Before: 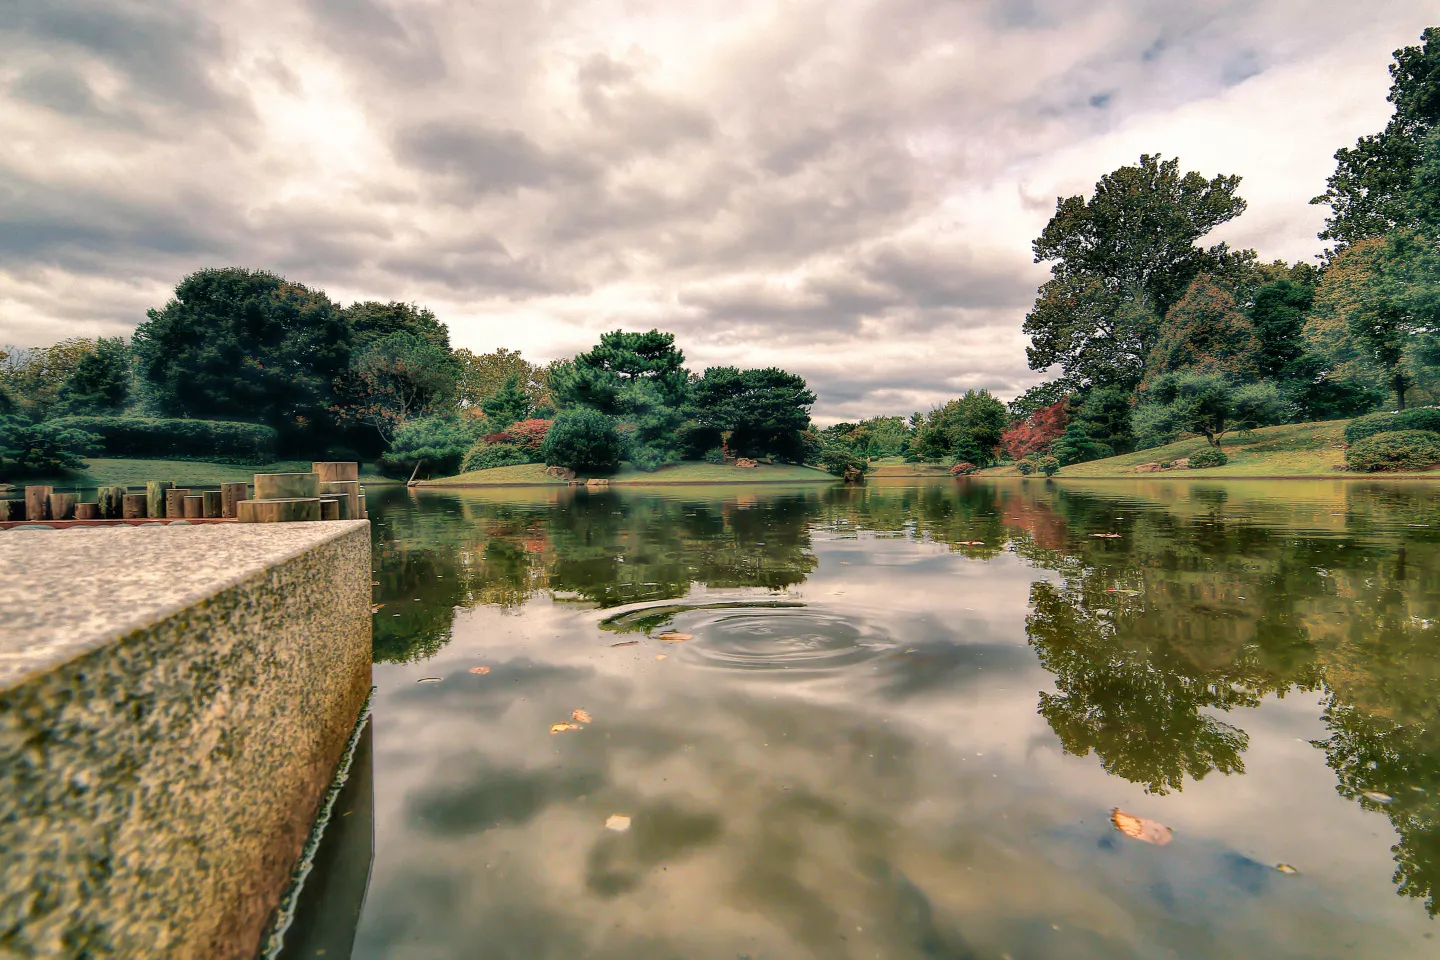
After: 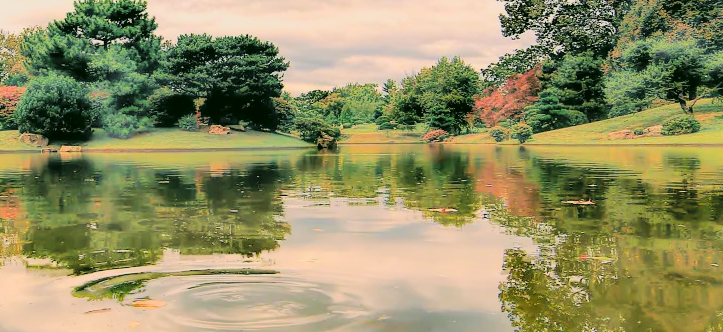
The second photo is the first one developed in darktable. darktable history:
color zones: curves: ch1 [(0.25, 0.61) (0.75, 0.248)]
crop: left 36.607%, top 34.735%, right 13.146%, bottom 30.611%
color correction: highlights a* 4.02, highlights b* 4.98, shadows a* -7.55, shadows b* 4.98
contrast brightness saturation: brightness 0.28
exposure: exposure 0.367 EV, compensate highlight preservation false
filmic rgb: black relative exposure -7.15 EV, white relative exposure 5.36 EV, hardness 3.02, color science v6 (2022)
